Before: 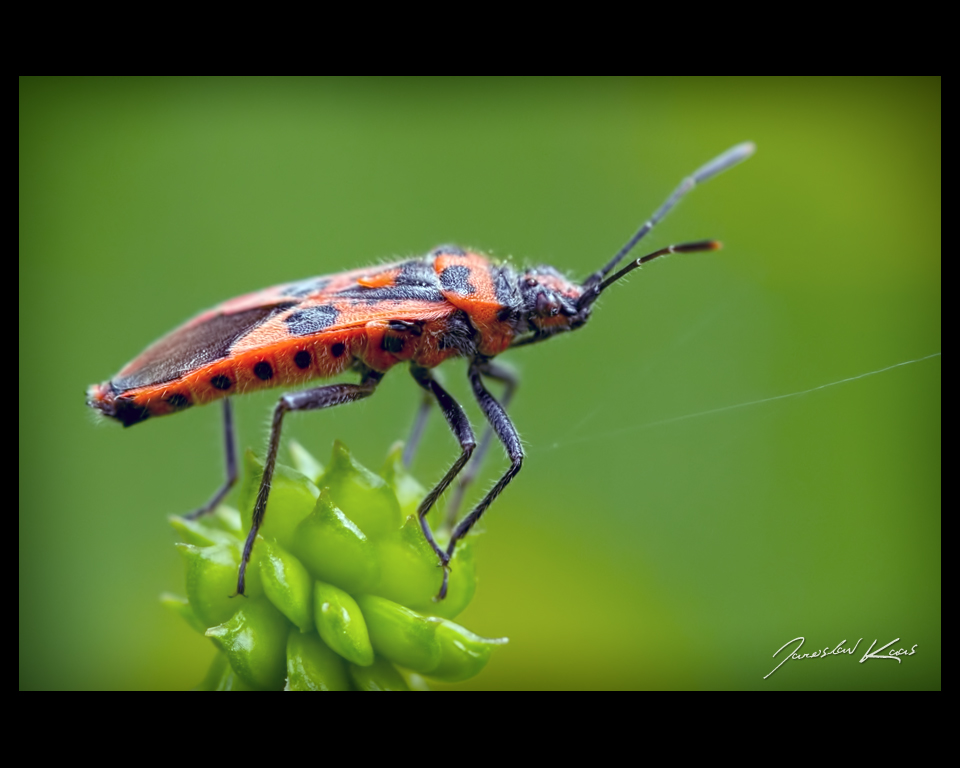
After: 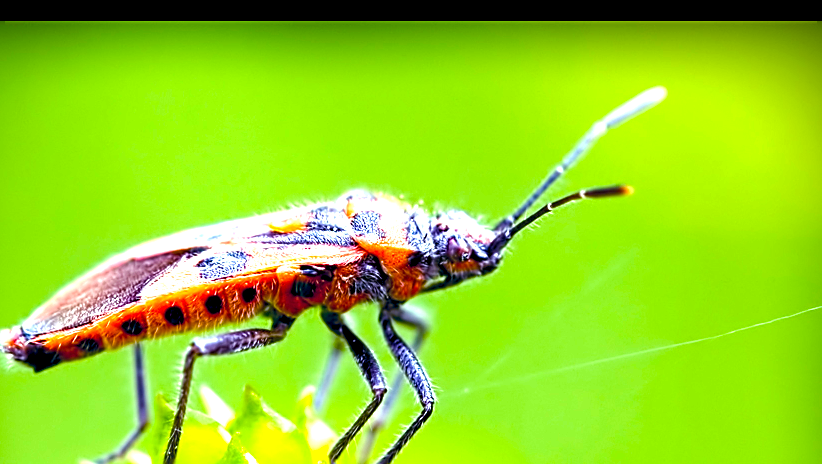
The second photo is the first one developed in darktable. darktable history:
sharpen: on, module defaults
color balance rgb: global offset › luminance -0.37%, perceptual saturation grading › highlights -17.77%, perceptual saturation grading › mid-tones 33.1%, perceptual saturation grading › shadows 50.52%, perceptual brilliance grading › highlights 20%, perceptual brilliance grading › mid-tones 20%, perceptual brilliance grading › shadows -20%, global vibrance 50%
exposure: black level correction 0.001, exposure 1.05 EV, compensate exposure bias true, compensate highlight preservation false
crop and rotate: left 9.345%, top 7.22%, right 4.982%, bottom 32.331%
